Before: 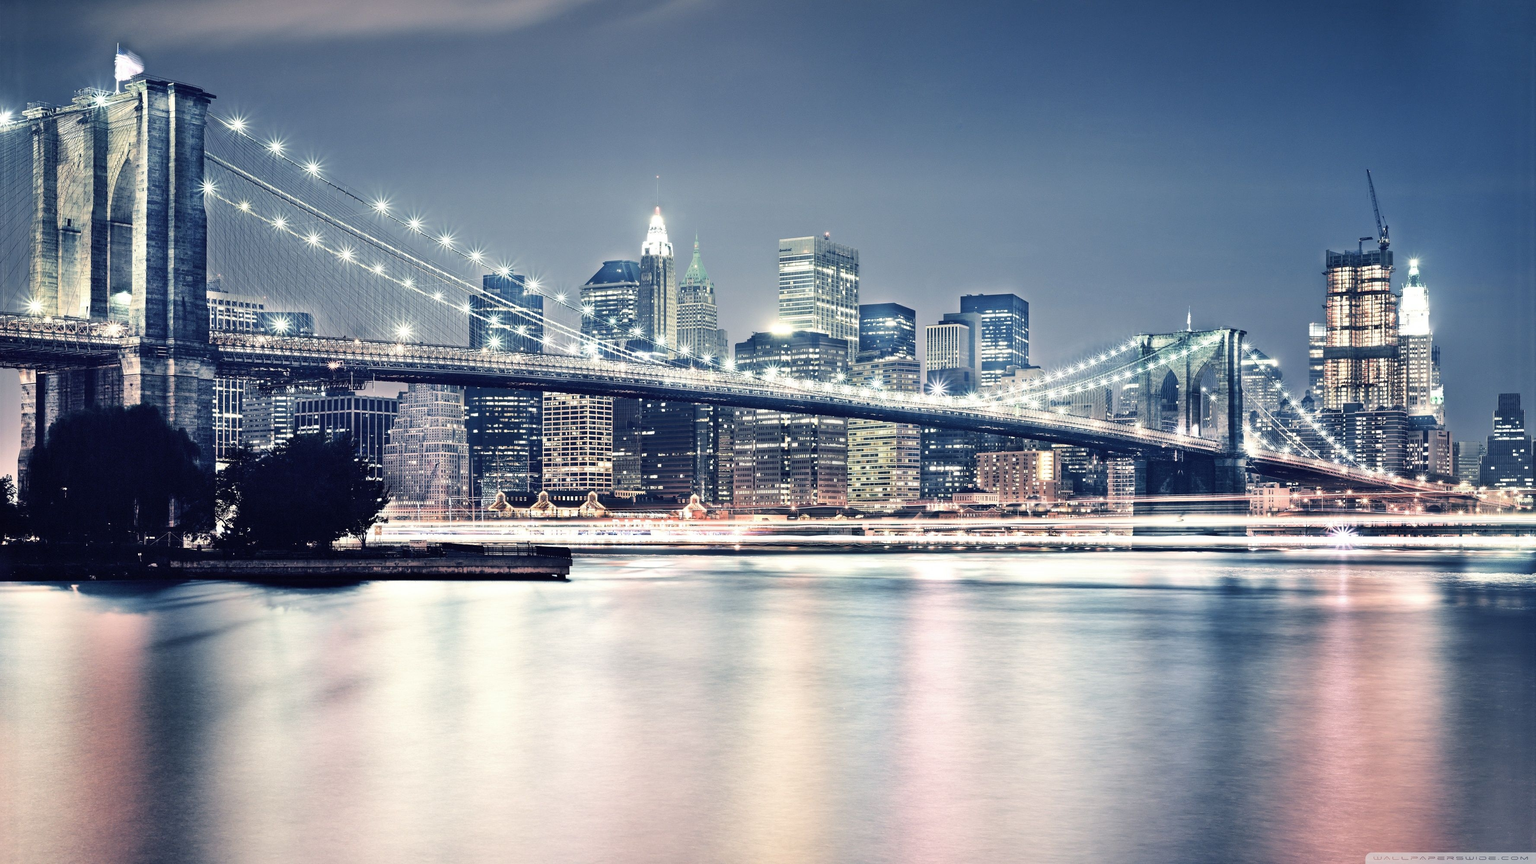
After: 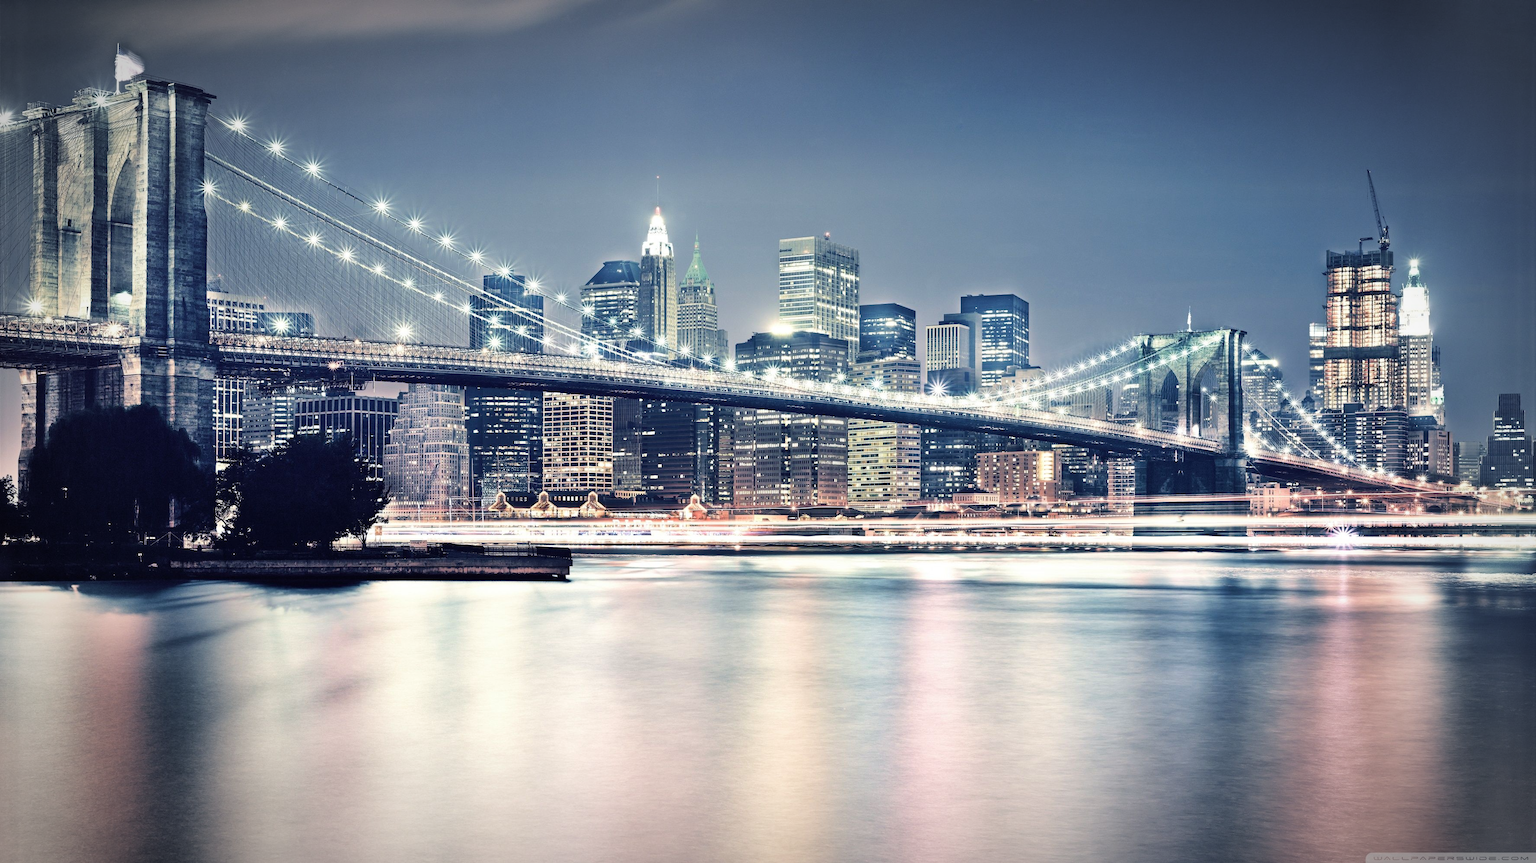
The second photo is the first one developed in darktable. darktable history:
velvia: strength 15.65%
vignetting: automatic ratio true
